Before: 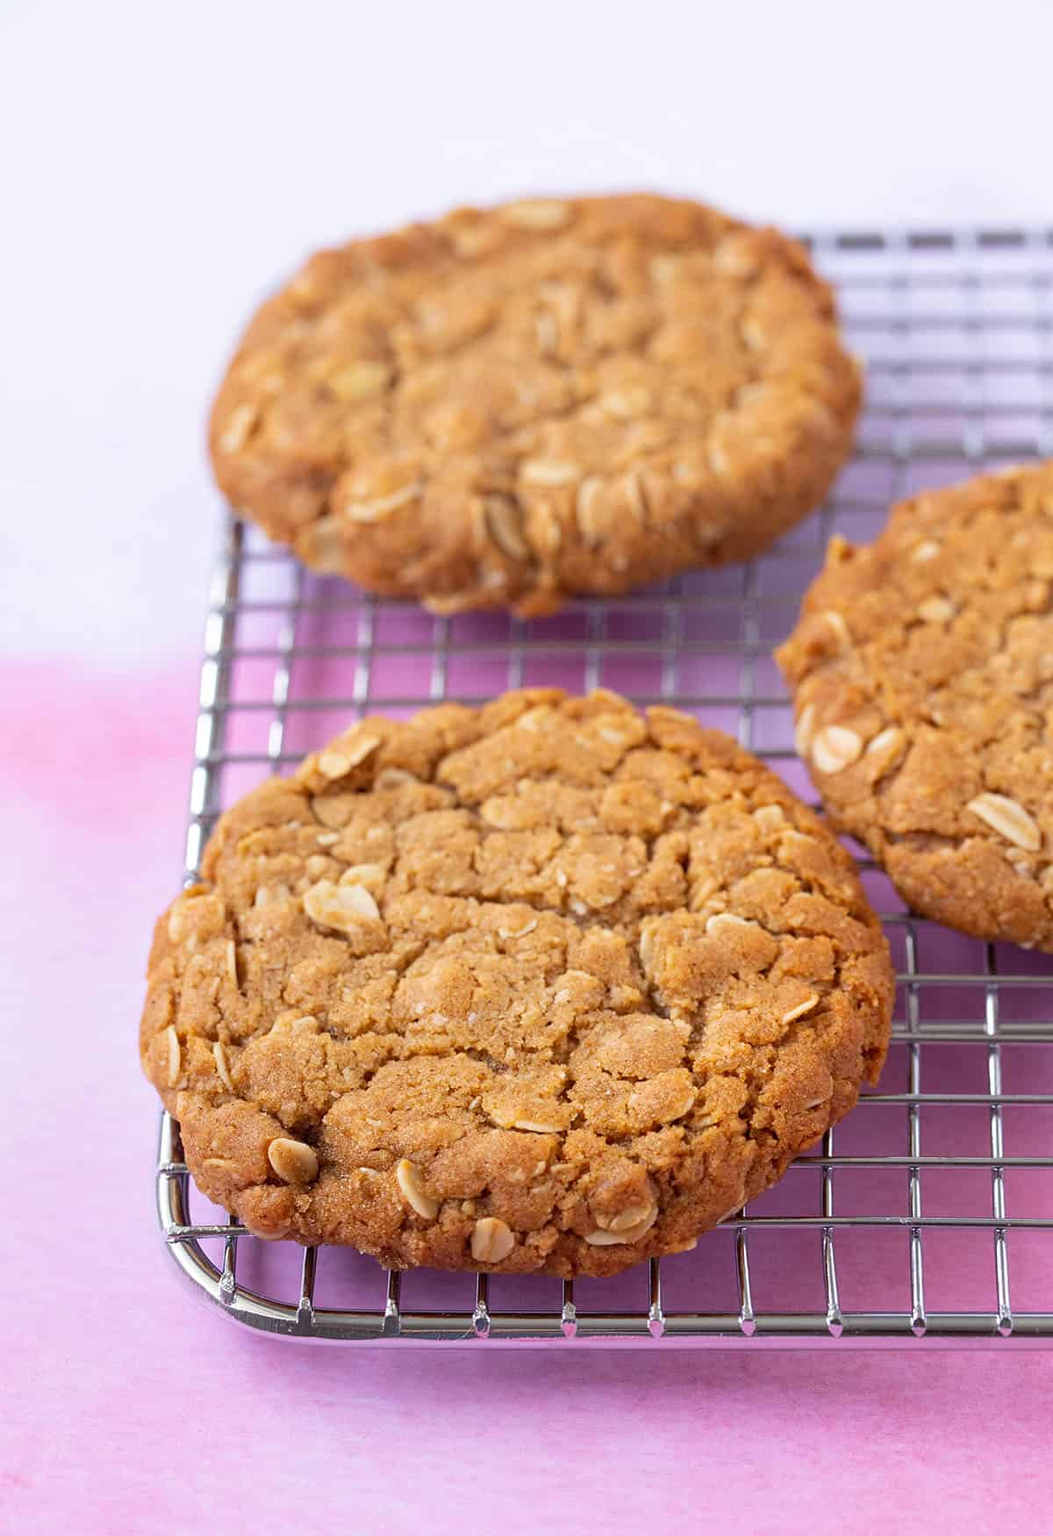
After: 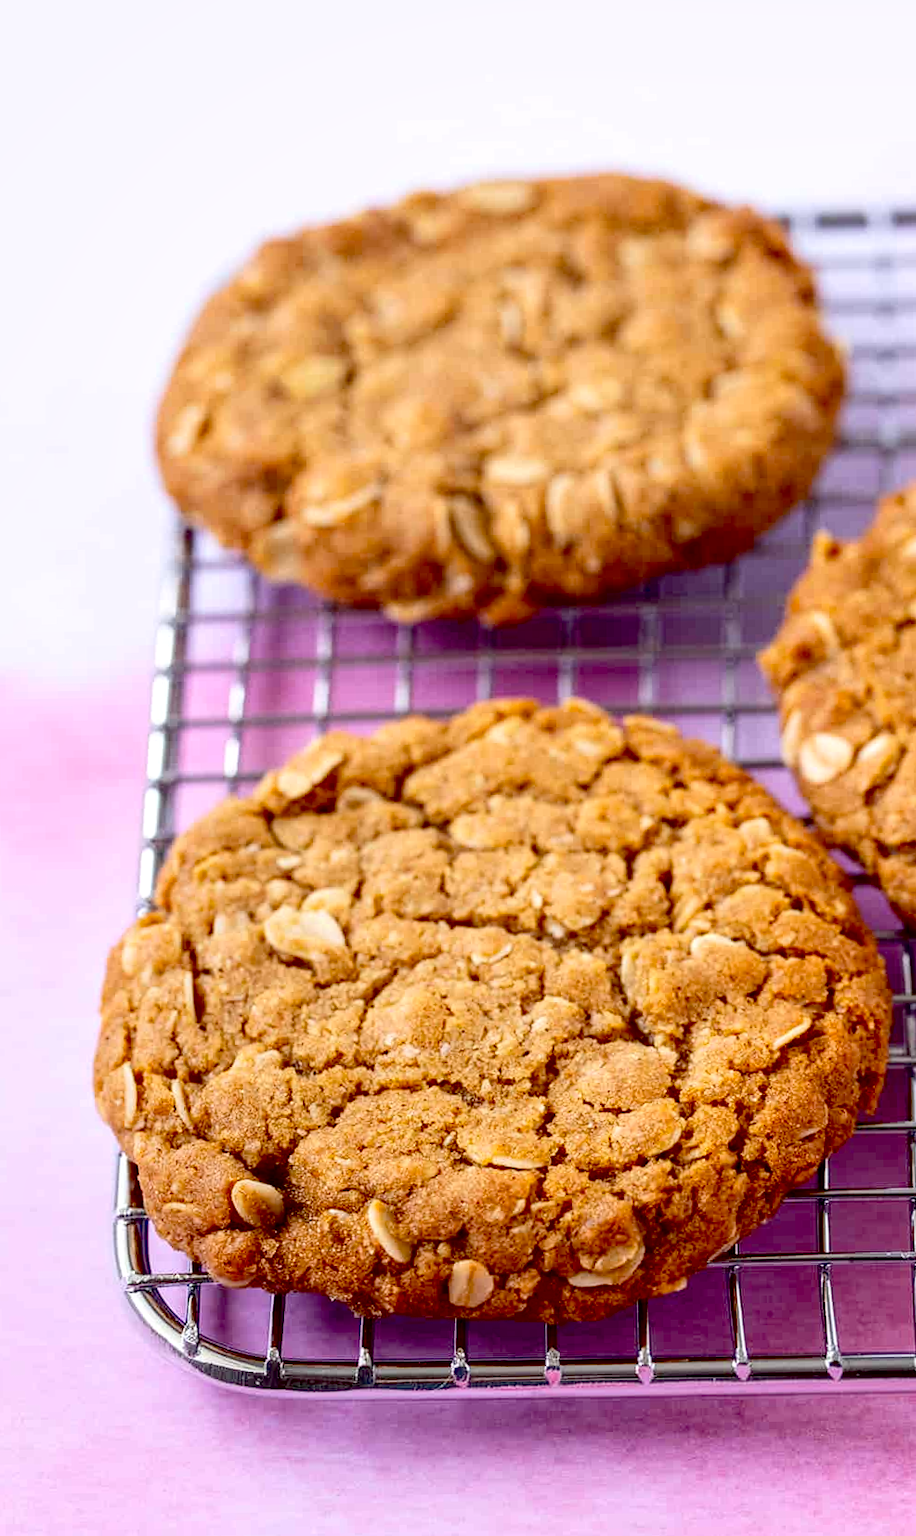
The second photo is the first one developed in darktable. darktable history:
exposure: black level correction 0.047, exposure 0.013 EV, compensate highlight preservation false
crop and rotate: angle 1°, left 4.281%, top 0.642%, right 11.383%, bottom 2.486%
contrast brightness saturation: contrast 0.15, brightness 0.05
local contrast: on, module defaults
